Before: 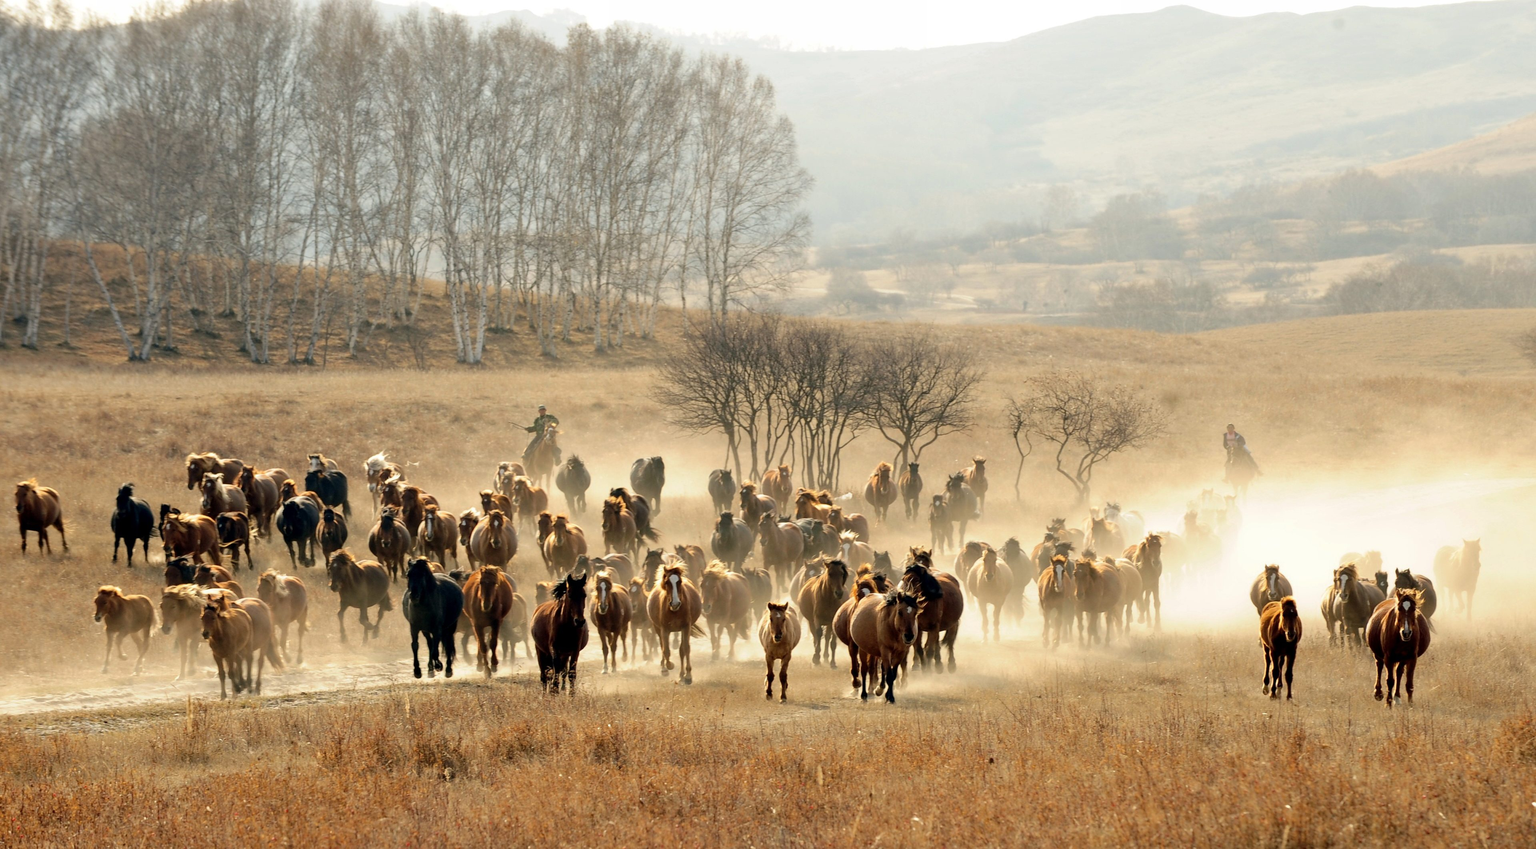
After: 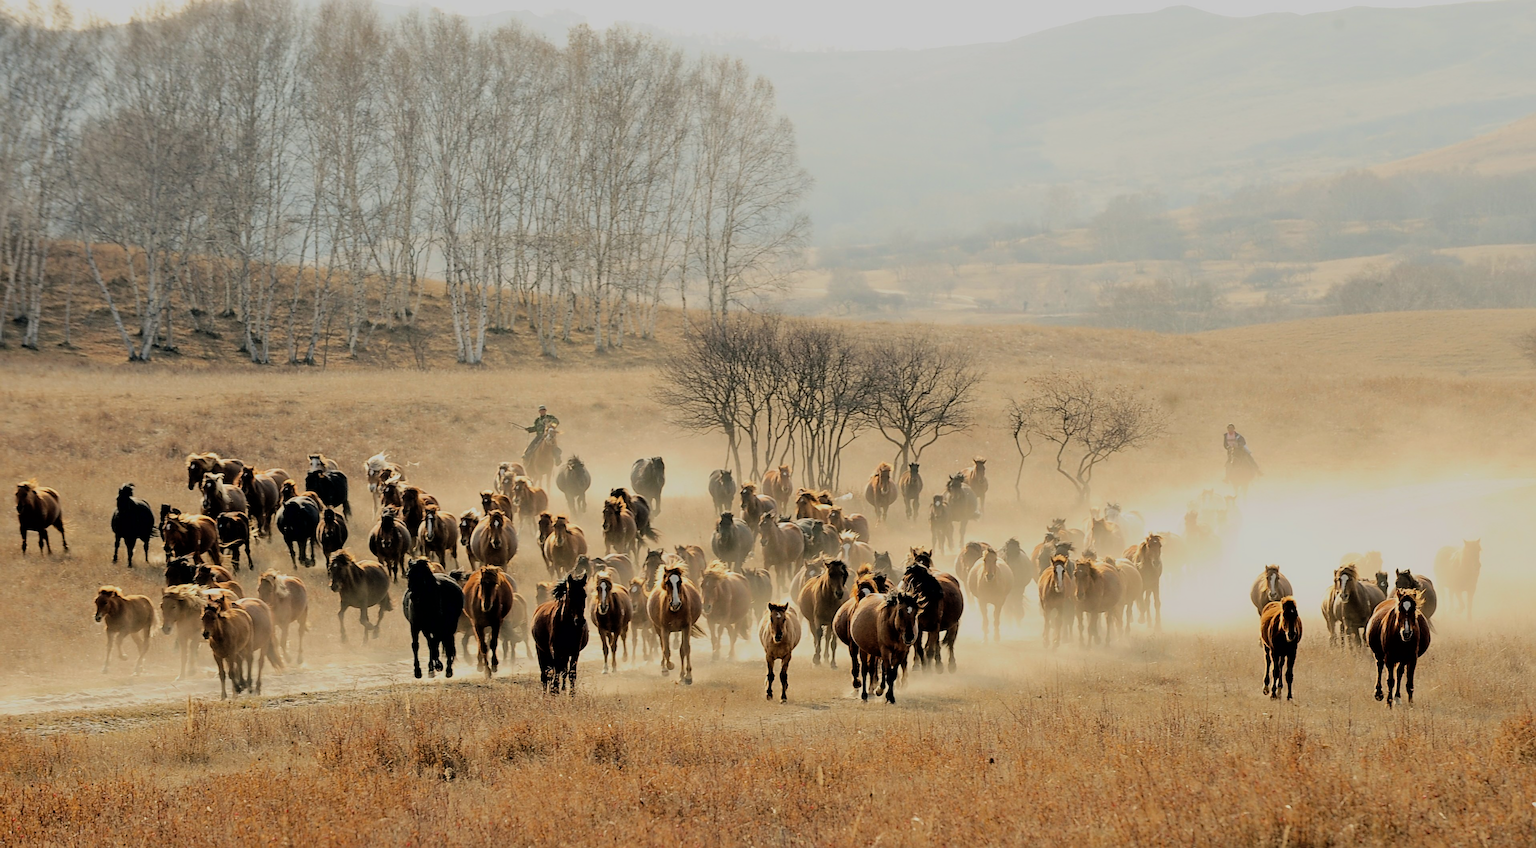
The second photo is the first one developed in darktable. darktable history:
filmic rgb: black relative exposure -6.15 EV, white relative exposure 6.96 EV, hardness 2.23, color science v6 (2022)
sharpen: radius 2.767
